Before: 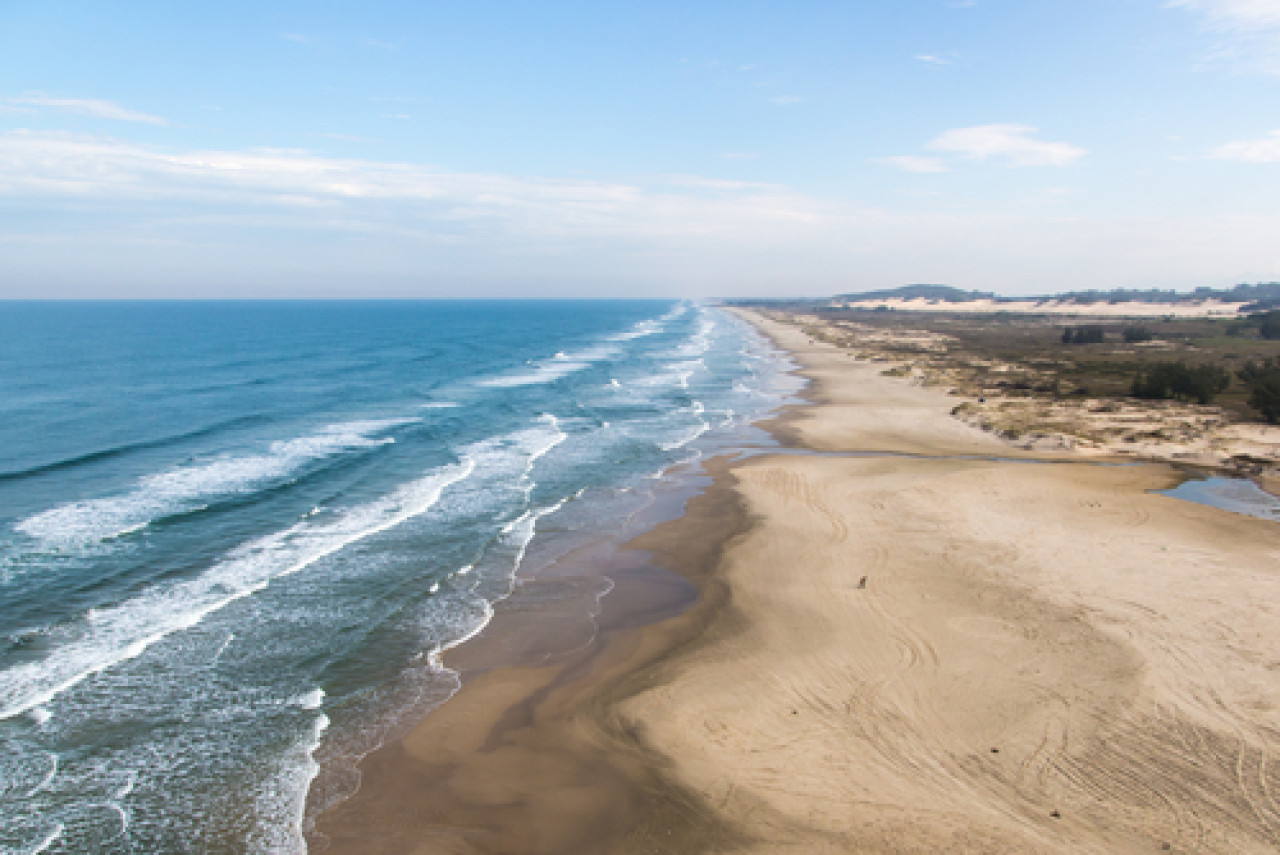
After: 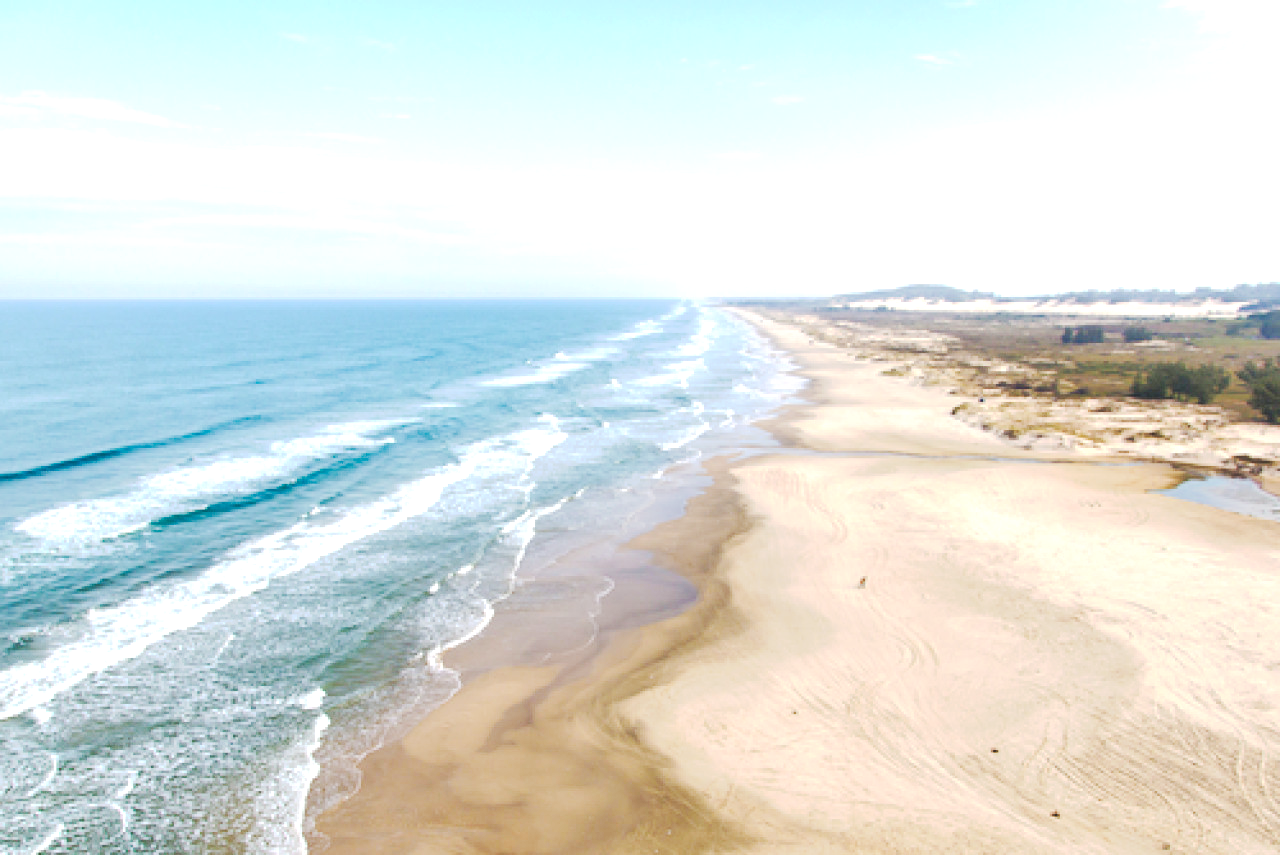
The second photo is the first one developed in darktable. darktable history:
tone curve: curves: ch0 [(0, 0) (0.003, 0.13) (0.011, 0.13) (0.025, 0.134) (0.044, 0.136) (0.069, 0.139) (0.1, 0.144) (0.136, 0.151) (0.177, 0.171) (0.224, 0.2) (0.277, 0.247) (0.335, 0.318) (0.399, 0.412) (0.468, 0.536) (0.543, 0.659) (0.623, 0.746) (0.709, 0.812) (0.801, 0.871) (0.898, 0.915) (1, 1)], preserve colors none
exposure: exposure 0.781 EV, compensate highlight preservation false
tone equalizer: -7 EV 0.155 EV, -6 EV 0.636 EV, -5 EV 1.19 EV, -4 EV 1.34 EV, -3 EV 1.13 EV, -2 EV 0.6 EV, -1 EV 0.151 EV
